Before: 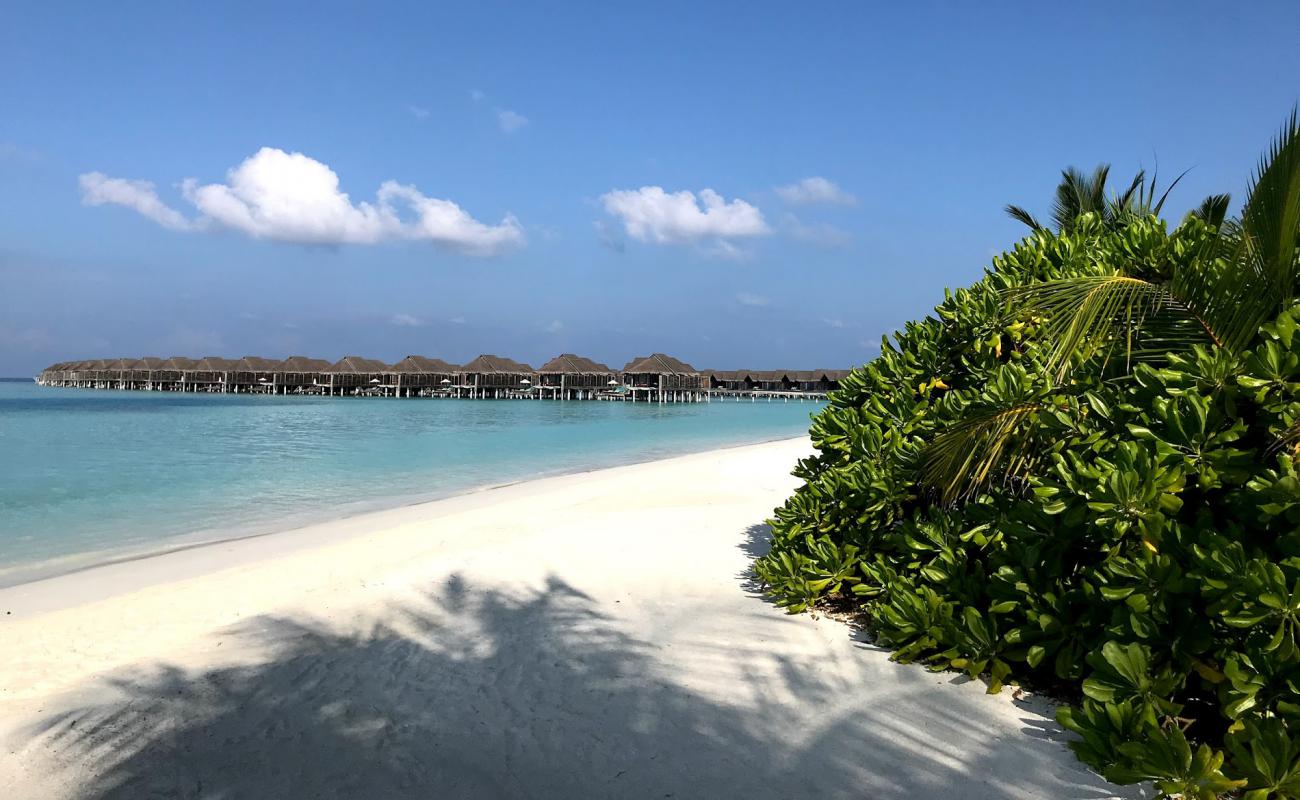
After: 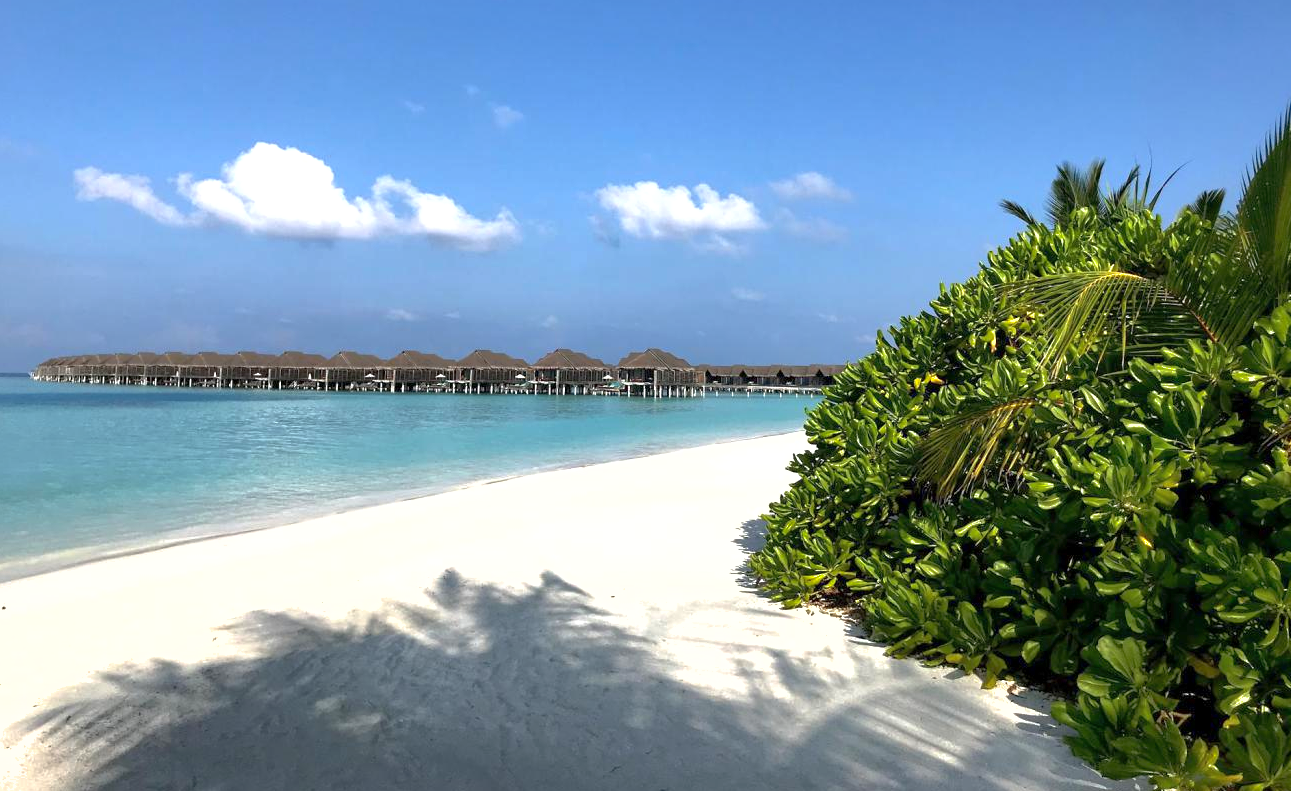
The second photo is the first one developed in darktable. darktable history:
exposure: exposure 0.551 EV, compensate highlight preservation false
shadows and highlights: on, module defaults
crop: left 0.448%, top 0.747%, right 0.212%, bottom 0.359%
